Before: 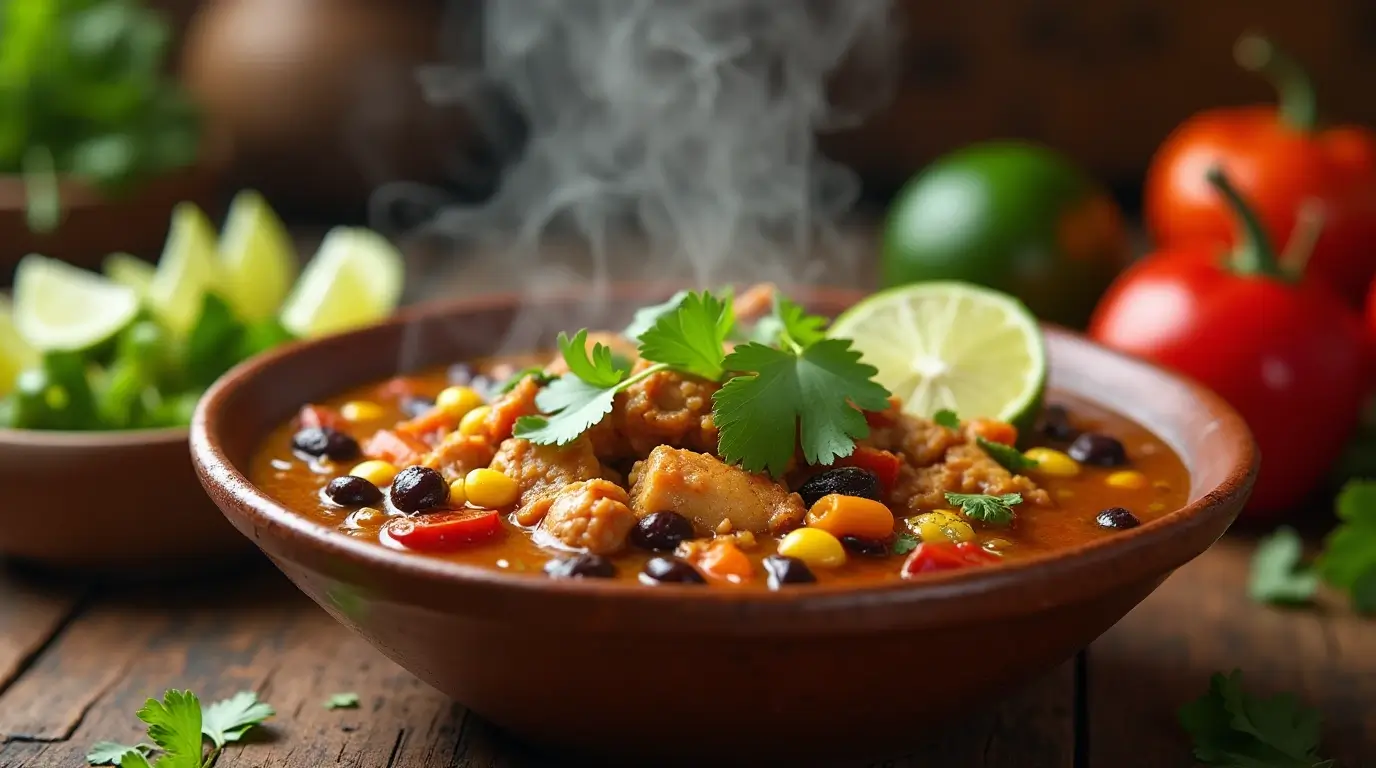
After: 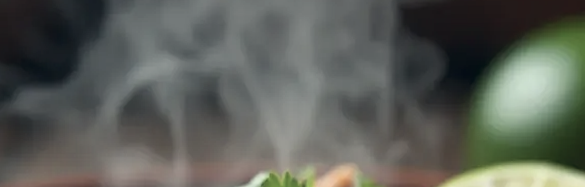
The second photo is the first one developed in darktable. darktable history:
color correction: highlights a* 0.207, highlights b* 2.7, shadows a* -0.874, shadows b* -4.78
crop: left 28.64%, top 16.832%, right 26.637%, bottom 58.055%
contrast brightness saturation: contrast 0.1, saturation -0.36
rotate and perspective: rotation 0.074°, lens shift (vertical) 0.096, lens shift (horizontal) -0.041, crop left 0.043, crop right 0.952, crop top 0.024, crop bottom 0.979
